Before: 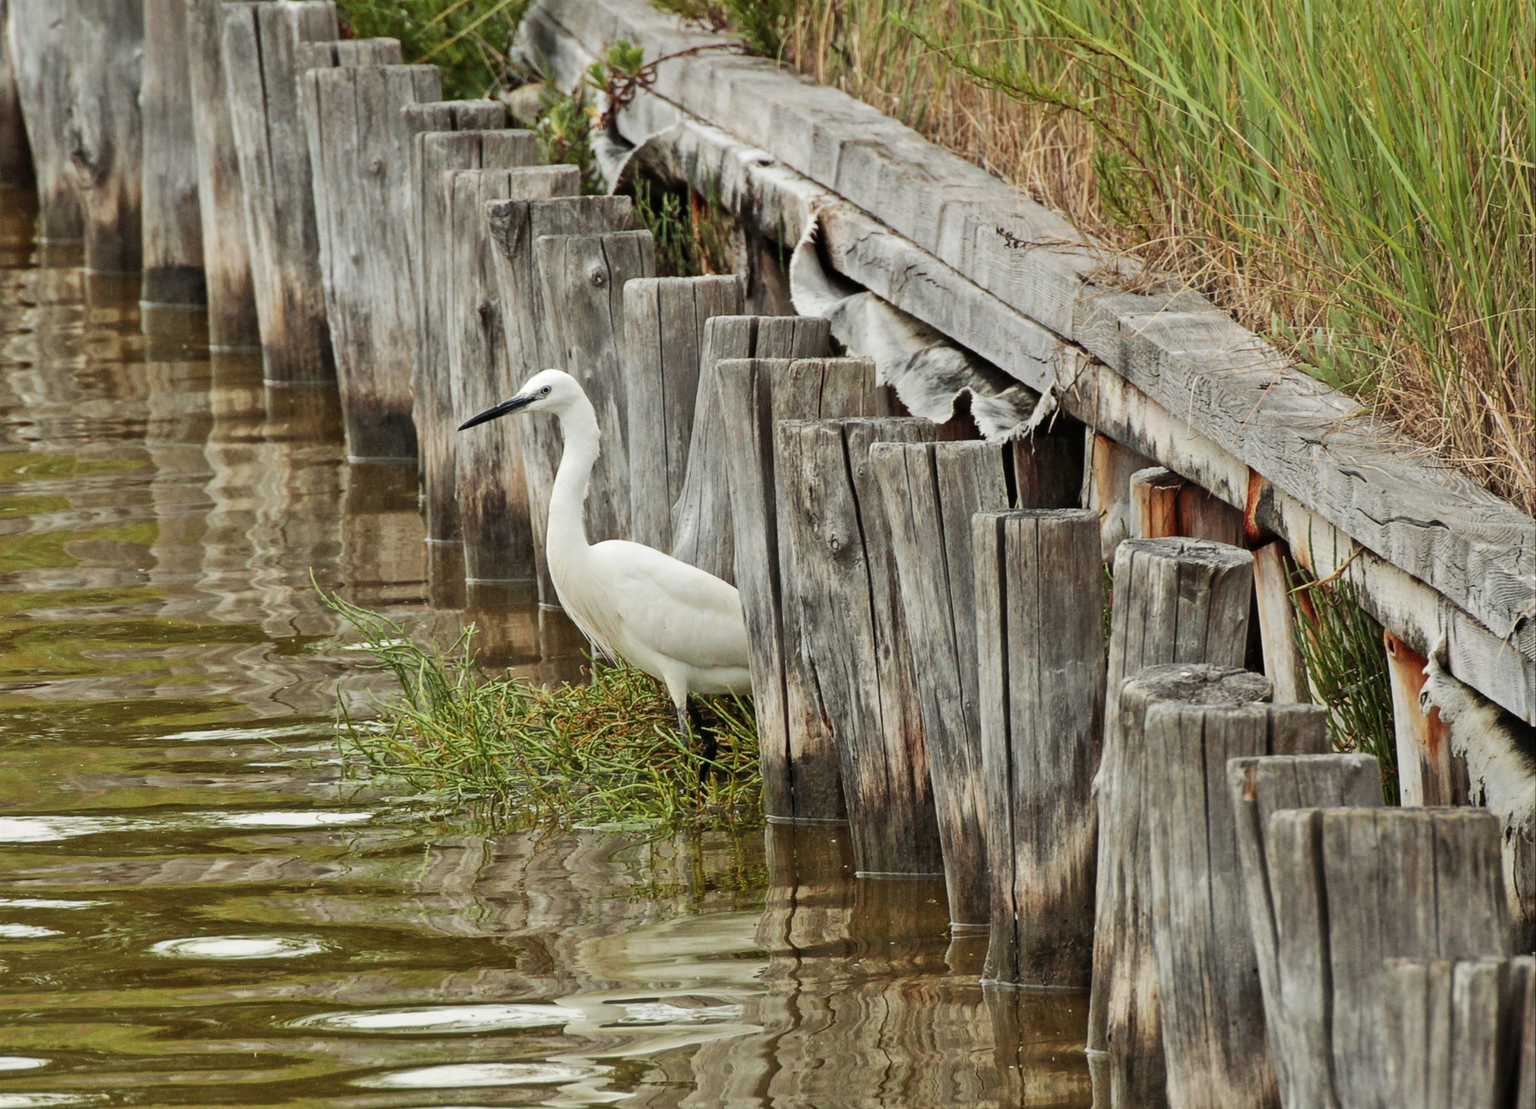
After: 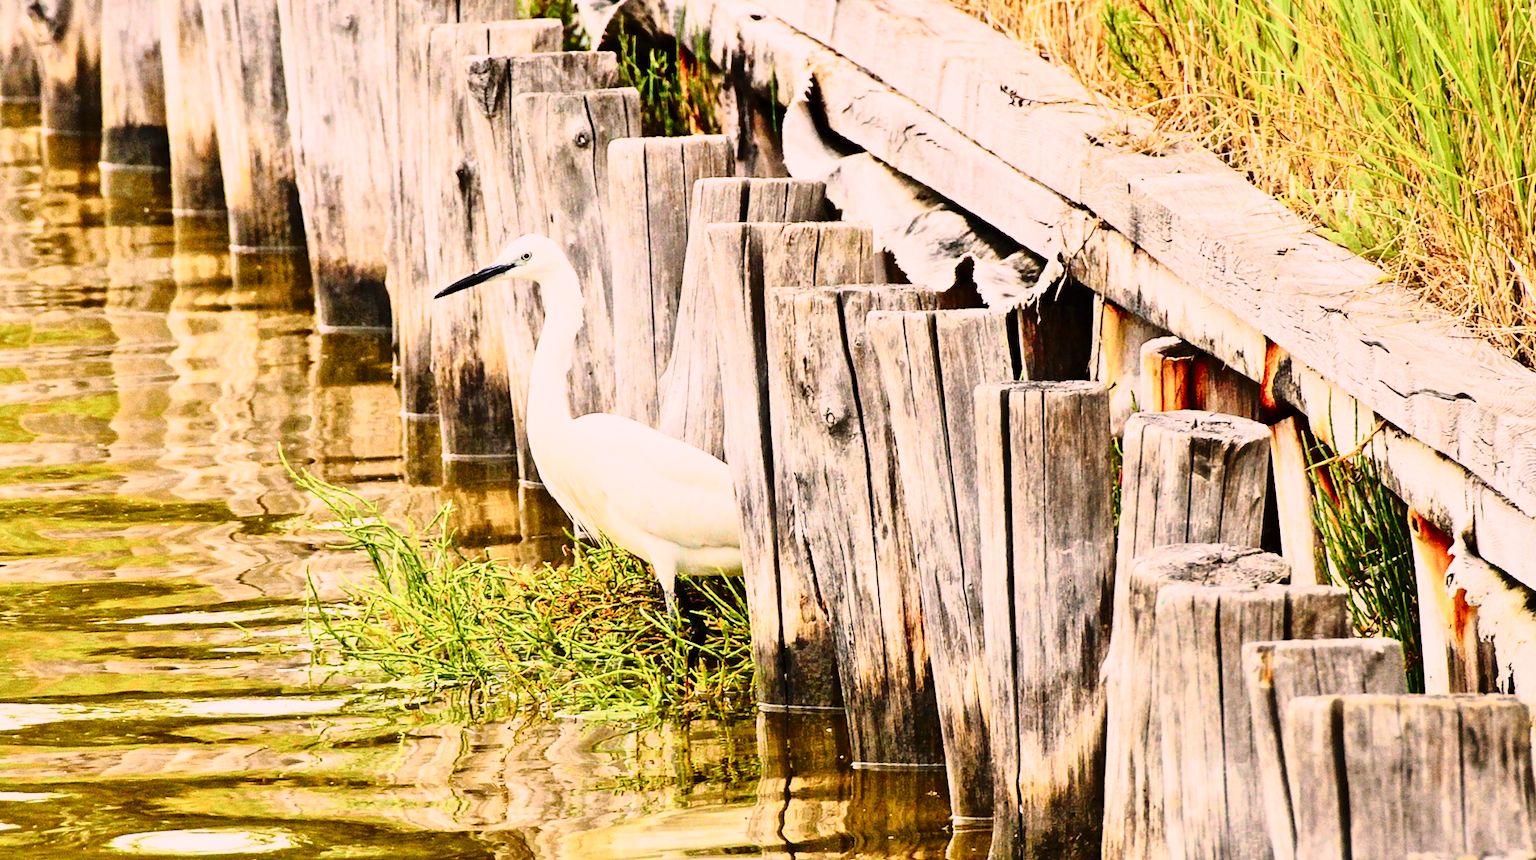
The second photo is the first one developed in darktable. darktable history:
tone curve: curves: ch0 [(0, 0) (0.187, 0.12) (0.392, 0.438) (0.704, 0.86) (0.858, 0.938) (1, 0.981)]; ch1 [(0, 0) (0.402, 0.36) (0.476, 0.456) (0.498, 0.501) (0.518, 0.521) (0.58, 0.598) (0.619, 0.663) (0.692, 0.744) (1, 1)]; ch2 [(0, 0) (0.427, 0.417) (0.483, 0.481) (0.503, 0.503) (0.526, 0.53) (0.563, 0.585) (0.626, 0.703) (0.699, 0.753) (0.997, 0.858)], color space Lab, independent channels, preserve colors none
crop and rotate: left 2.984%, top 13.279%, right 1.892%, bottom 12.899%
color correction: highlights a* 12.82, highlights b* 5.51
base curve: curves: ch0 [(0, 0) (0.028, 0.03) (0.121, 0.232) (0.46, 0.748) (0.859, 0.968) (1, 1)], preserve colors none
